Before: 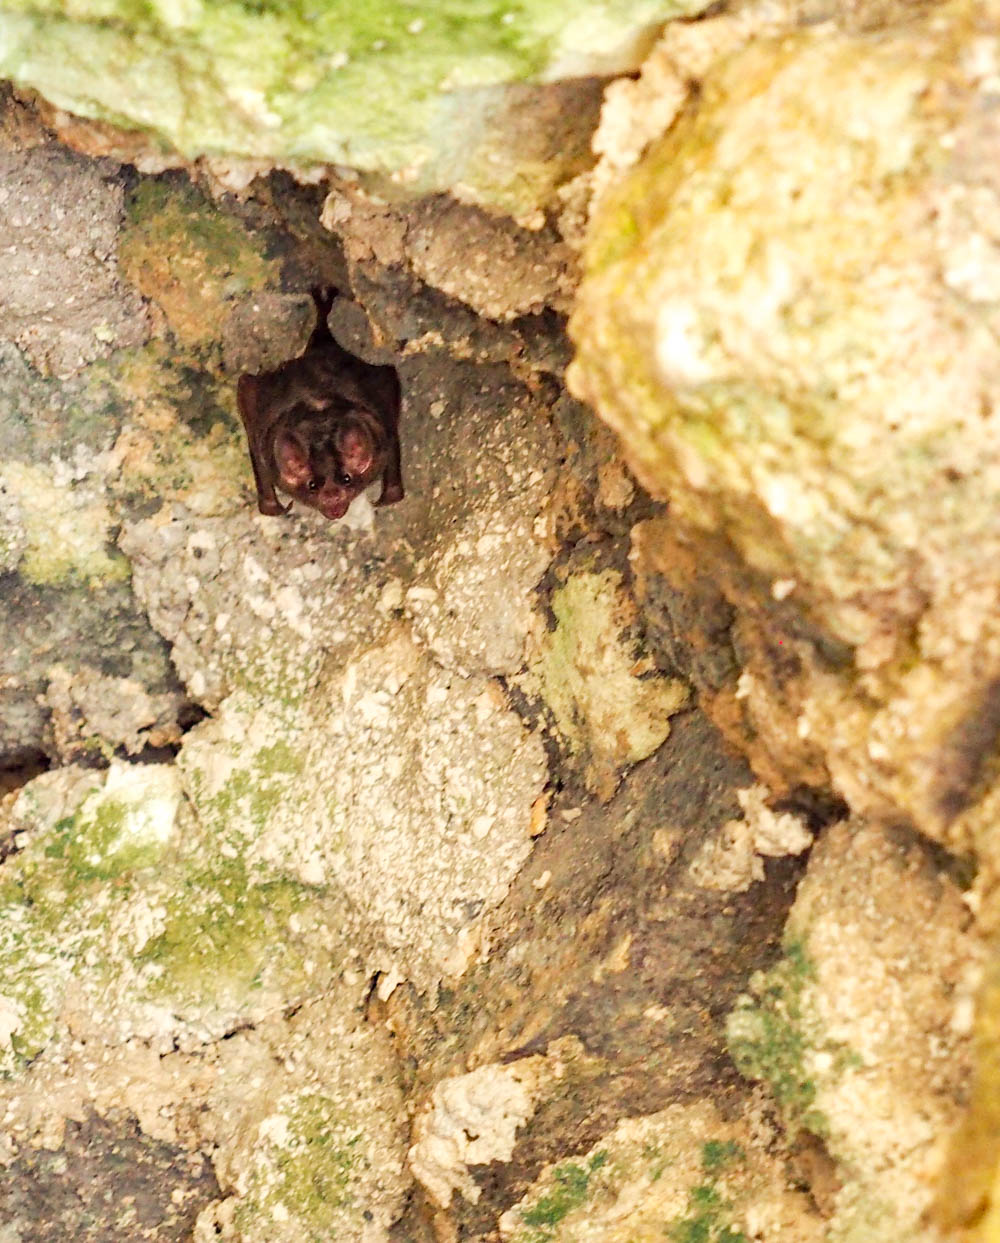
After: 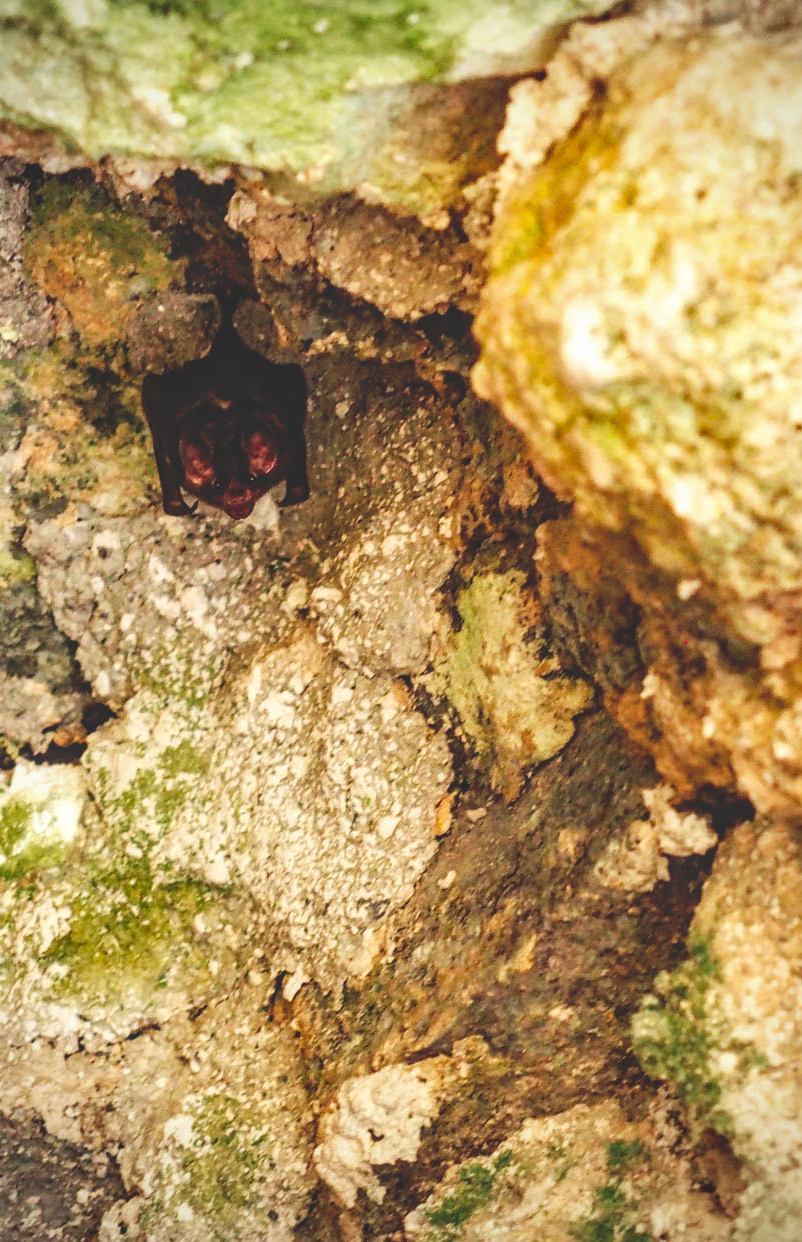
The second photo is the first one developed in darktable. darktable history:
crop and rotate: left 9.597%, right 10.195%
base curve: curves: ch0 [(0, 0.02) (0.083, 0.036) (1, 1)], preserve colors none
local contrast: detail 110%
vignetting: fall-off radius 60.92%
shadows and highlights: shadows 32, highlights -32, soften with gaussian
